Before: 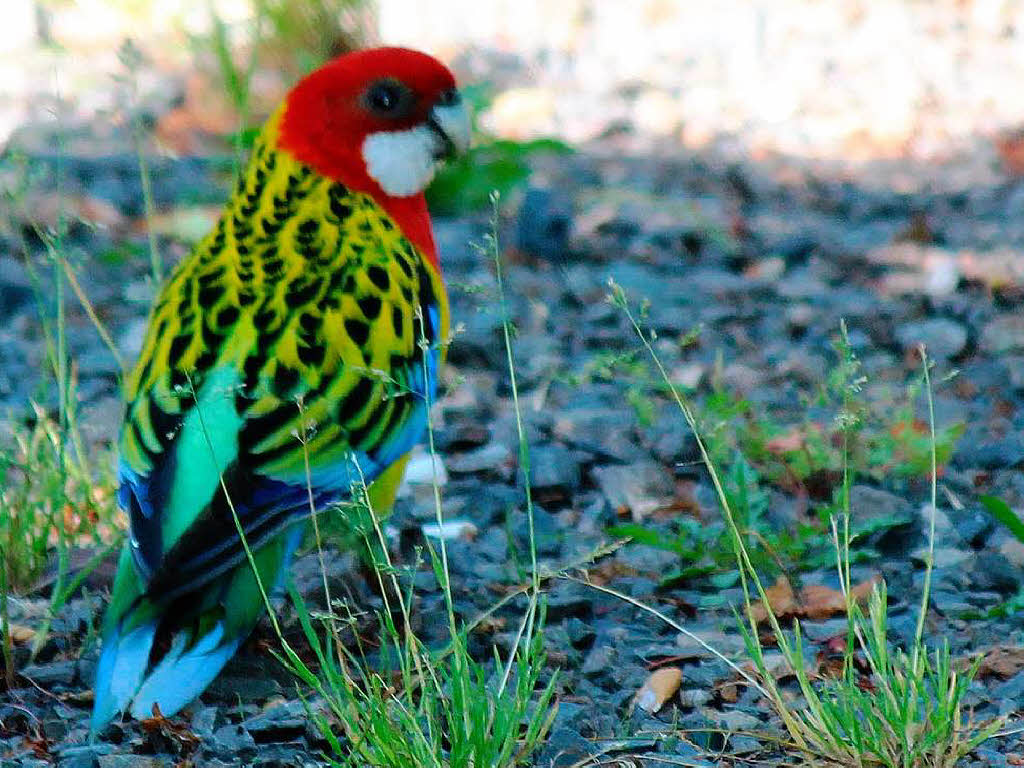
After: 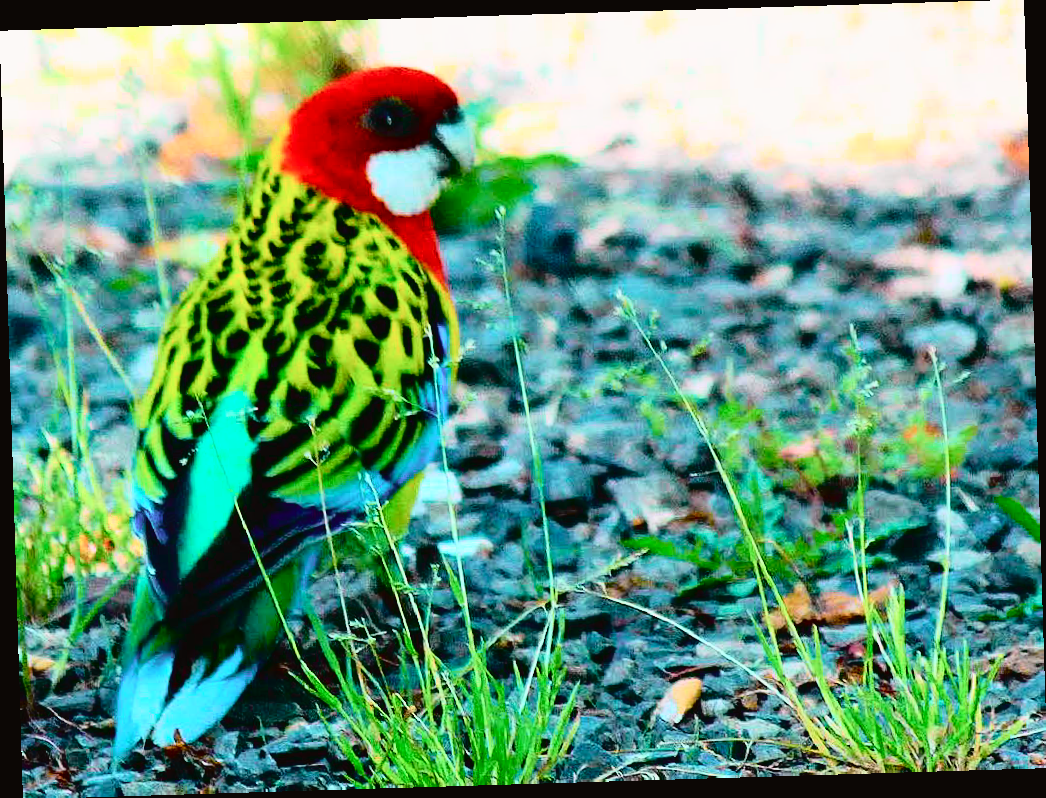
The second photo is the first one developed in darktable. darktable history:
tone curve: curves: ch0 [(0, 0.022) (0.177, 0.086) (0.392, 0.438) (0.704, 0.844) (0.858, 0.938) (1, 0.981)]; ch1 [(0, 0) (0.402, 0.36) (0.476, 0.456) (0.498, 0.501) (0.518, 0.521) (0.58, 0.598) (0.619, 0.65) (0.692, 0.737) (1, 1)]; ch2 [(0, 0) (0.415, 0.438) (0.483, 0.499) (0.503, 0.507) (0.526, 0.537) (0.563, 0.624) (0.626, 0.714) (0.699, 0.753) (0.997, 0.858)], color space Lab, independent channels
rotate and perspective: rotation -1.75°, automatic cropping off
base curve: curves: ch0 [(0, 0) (0.666, 0.806) (1, 1)]
